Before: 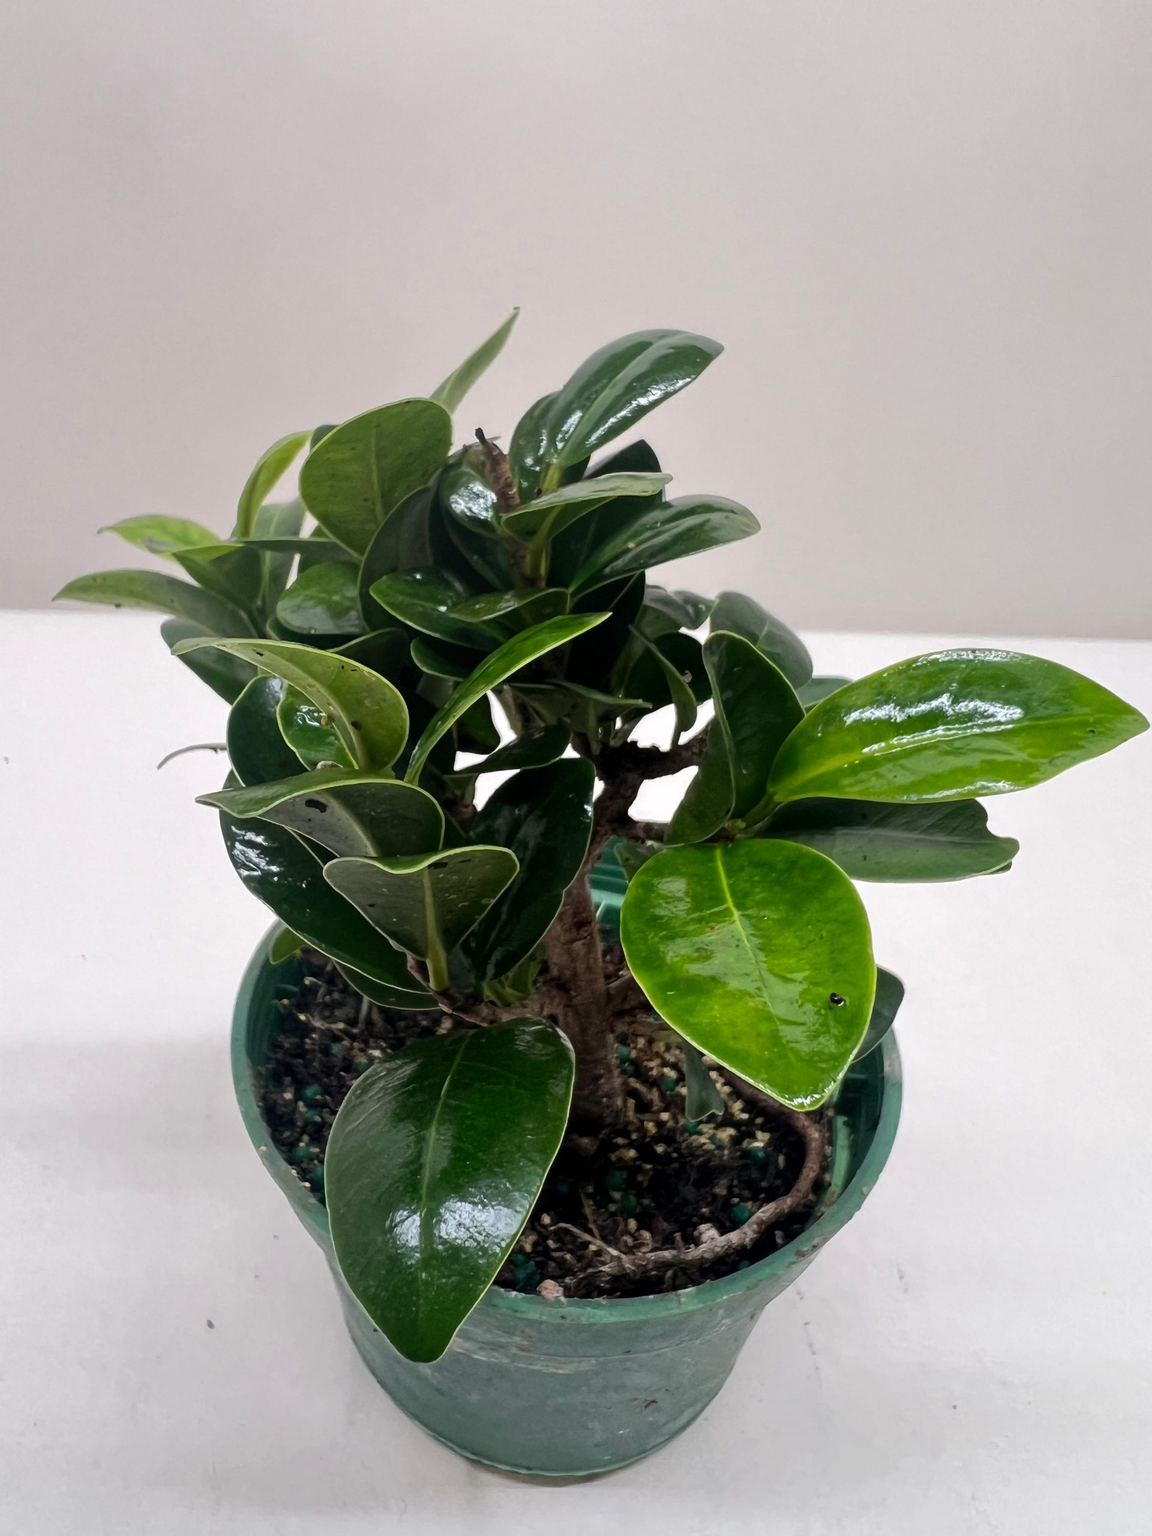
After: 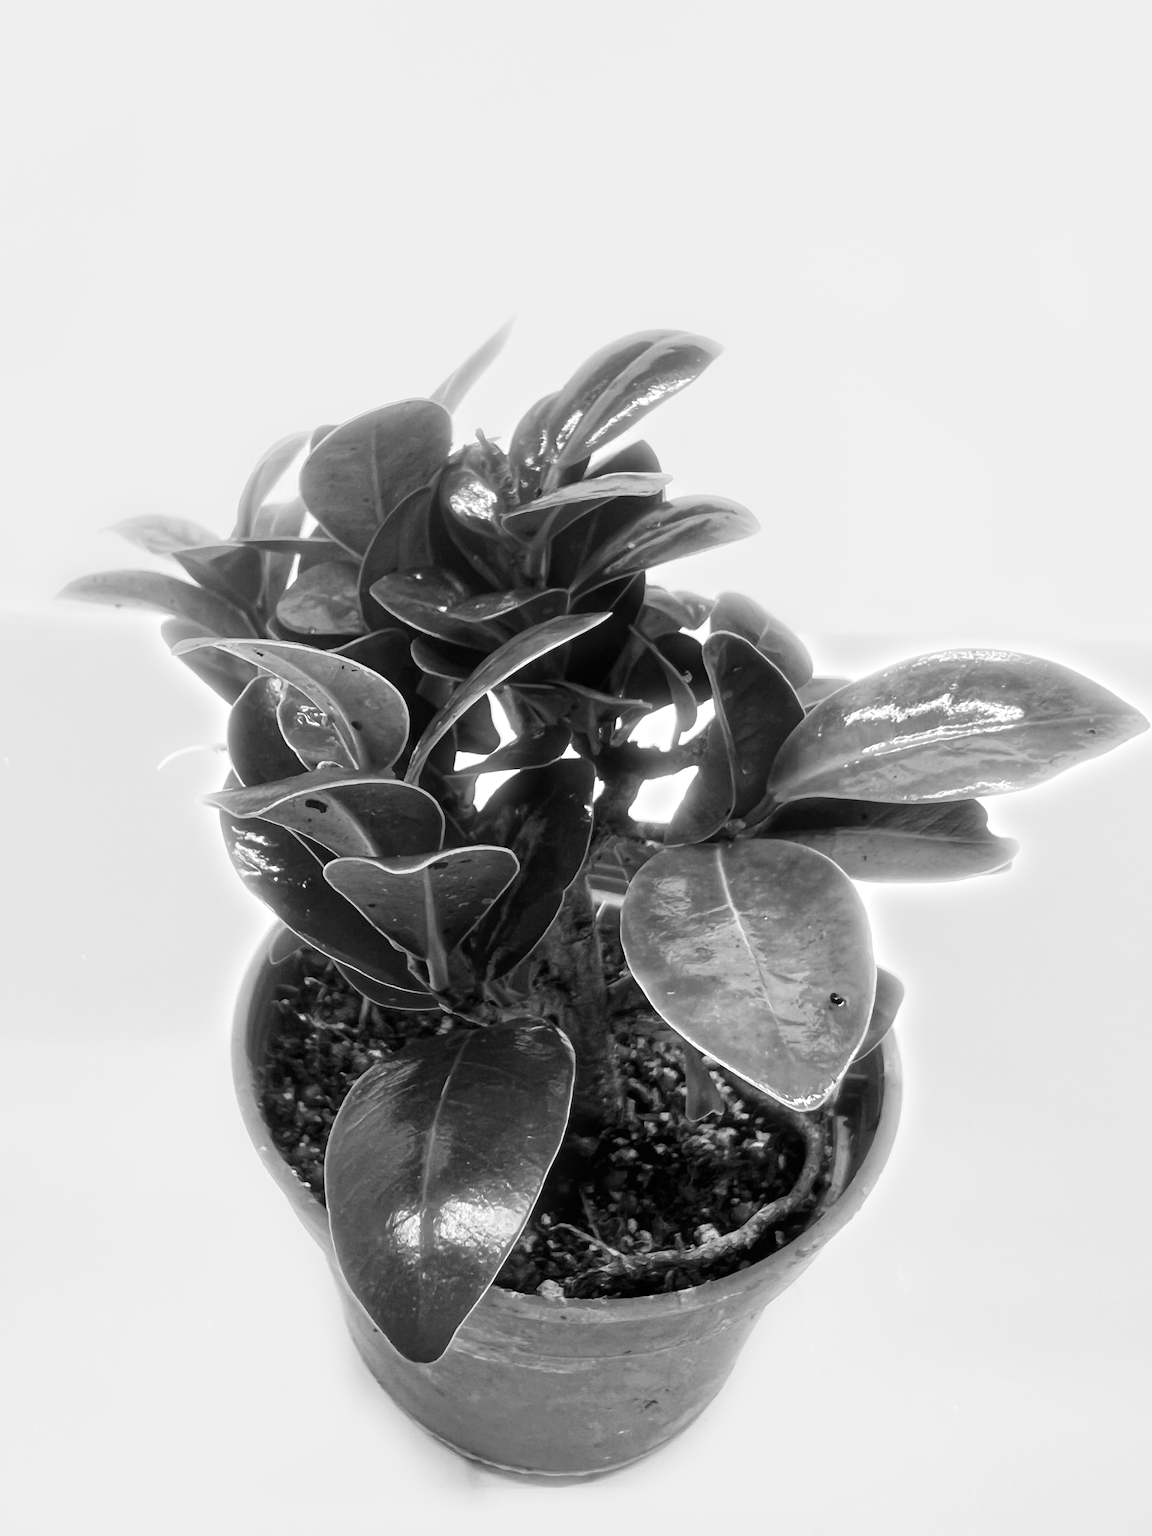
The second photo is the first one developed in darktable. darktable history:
monochrome: a -71.75, b 75.82
bloom: size 5%, threshold 95%, strength 15%
exposure: black level correction 0, exposure 0.7 EV, compensate highlight preservation false
